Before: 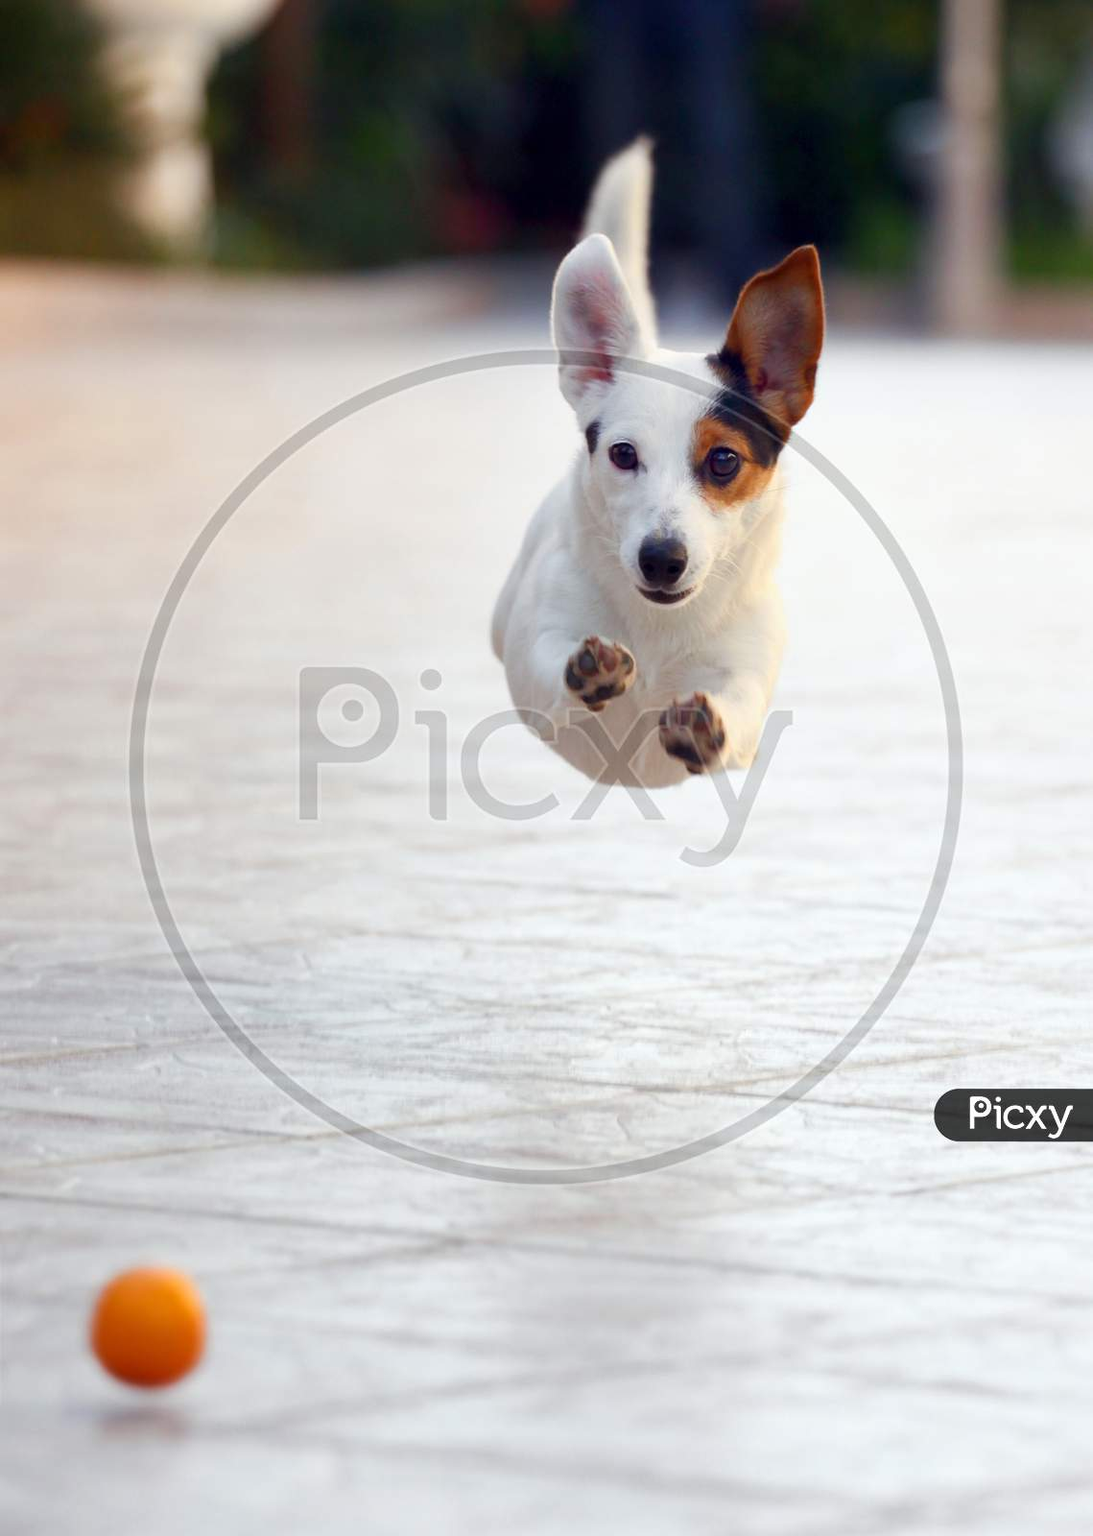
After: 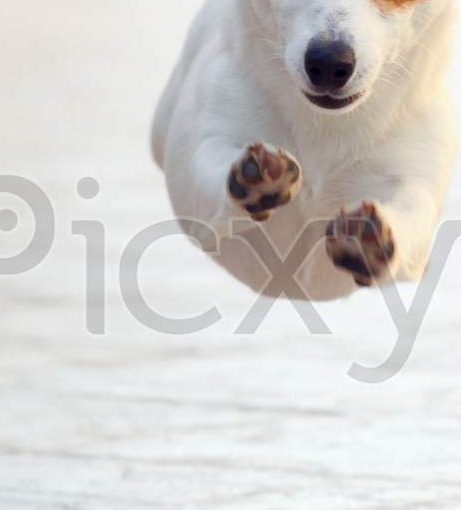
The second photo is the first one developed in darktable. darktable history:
crop: left 31.769%, top 32.558%, right 27.708%, bottom 35.517%
